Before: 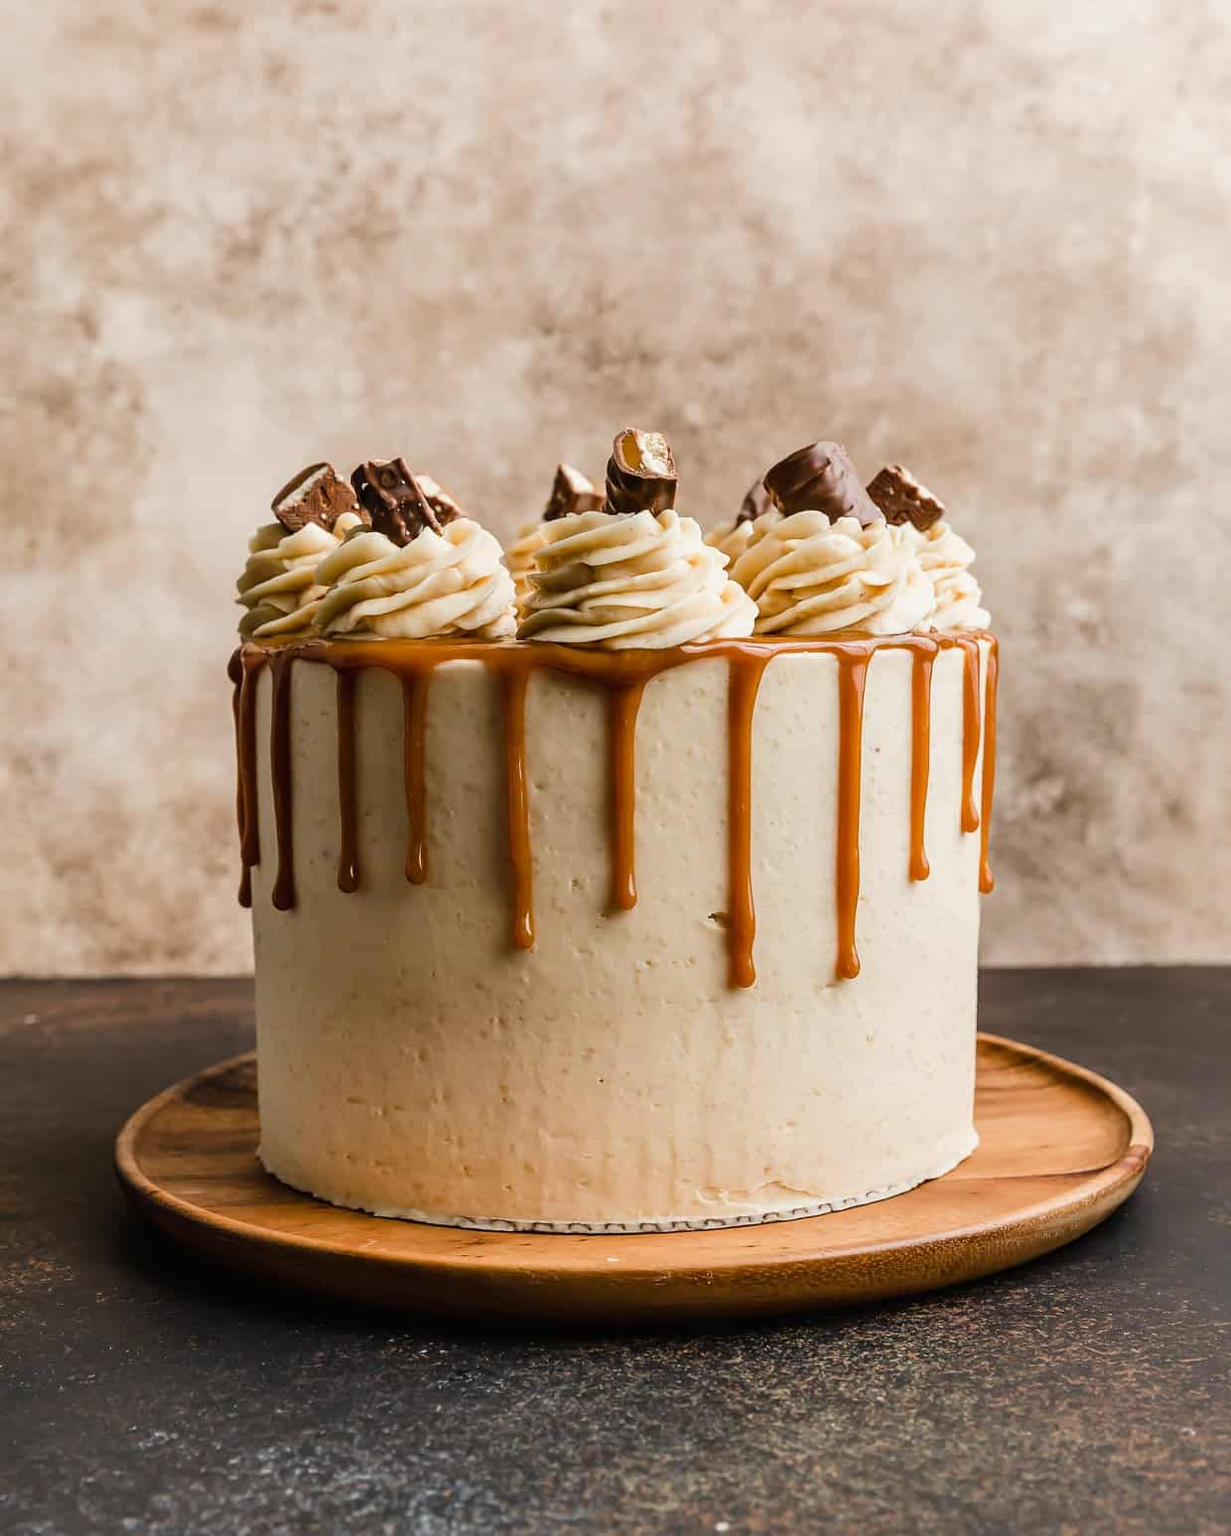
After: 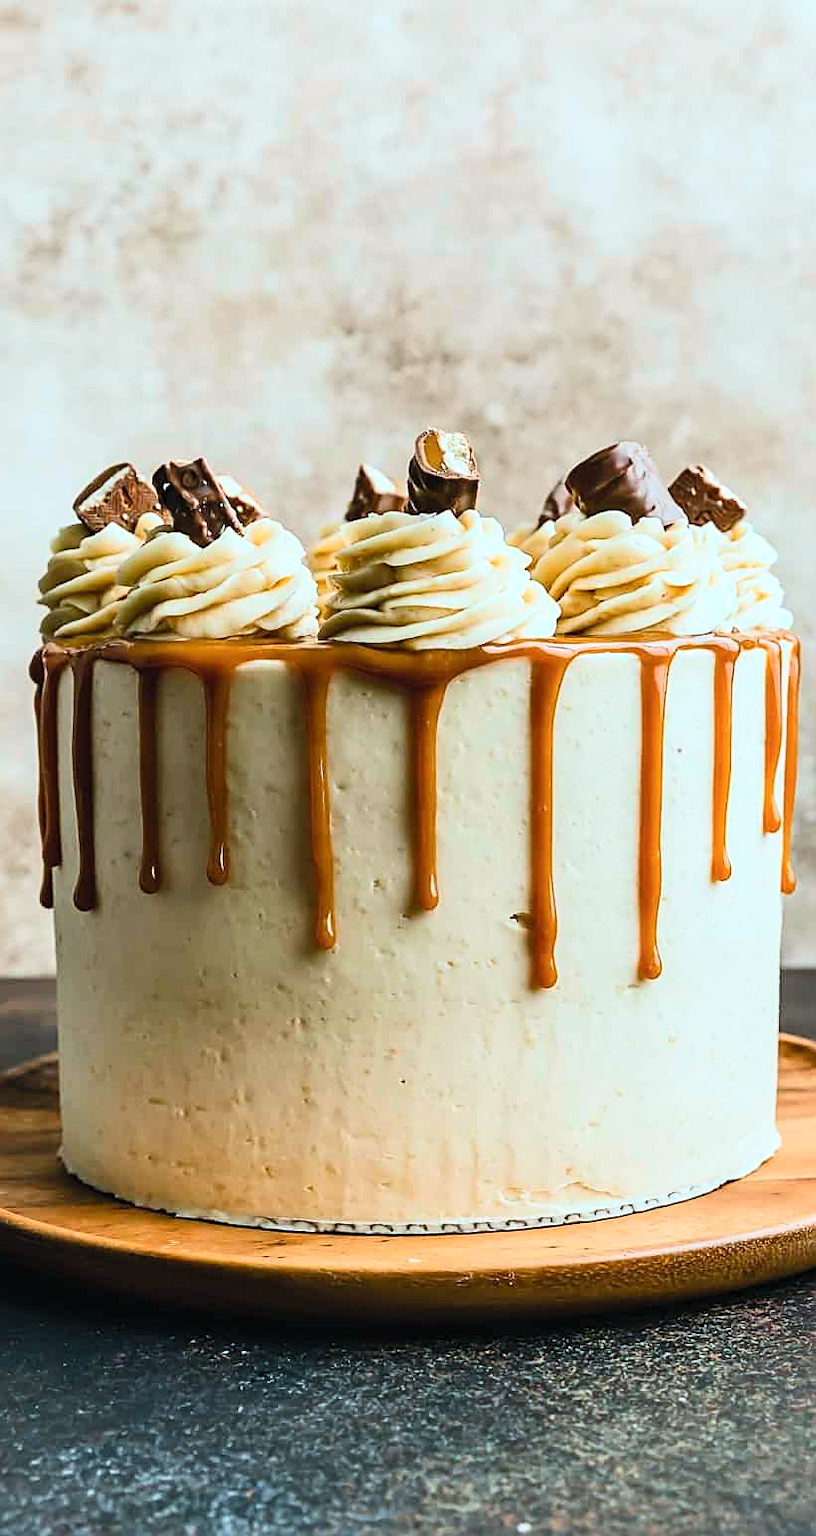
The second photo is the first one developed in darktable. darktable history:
color balance rgb: power › luminance -7.848%, power › chroma 1.112%, power › hue 217.66°, perceptual saturation grading › global saturation 0.903%
contrast brightness saturation: contrast 0.245, brightness 0.251, saturation 0.391
crop and rotate: left 16.171%, right 17.538%
sharpen: on, module defaults
color correction: highlights a* -10.06, highlights b* -10.55
